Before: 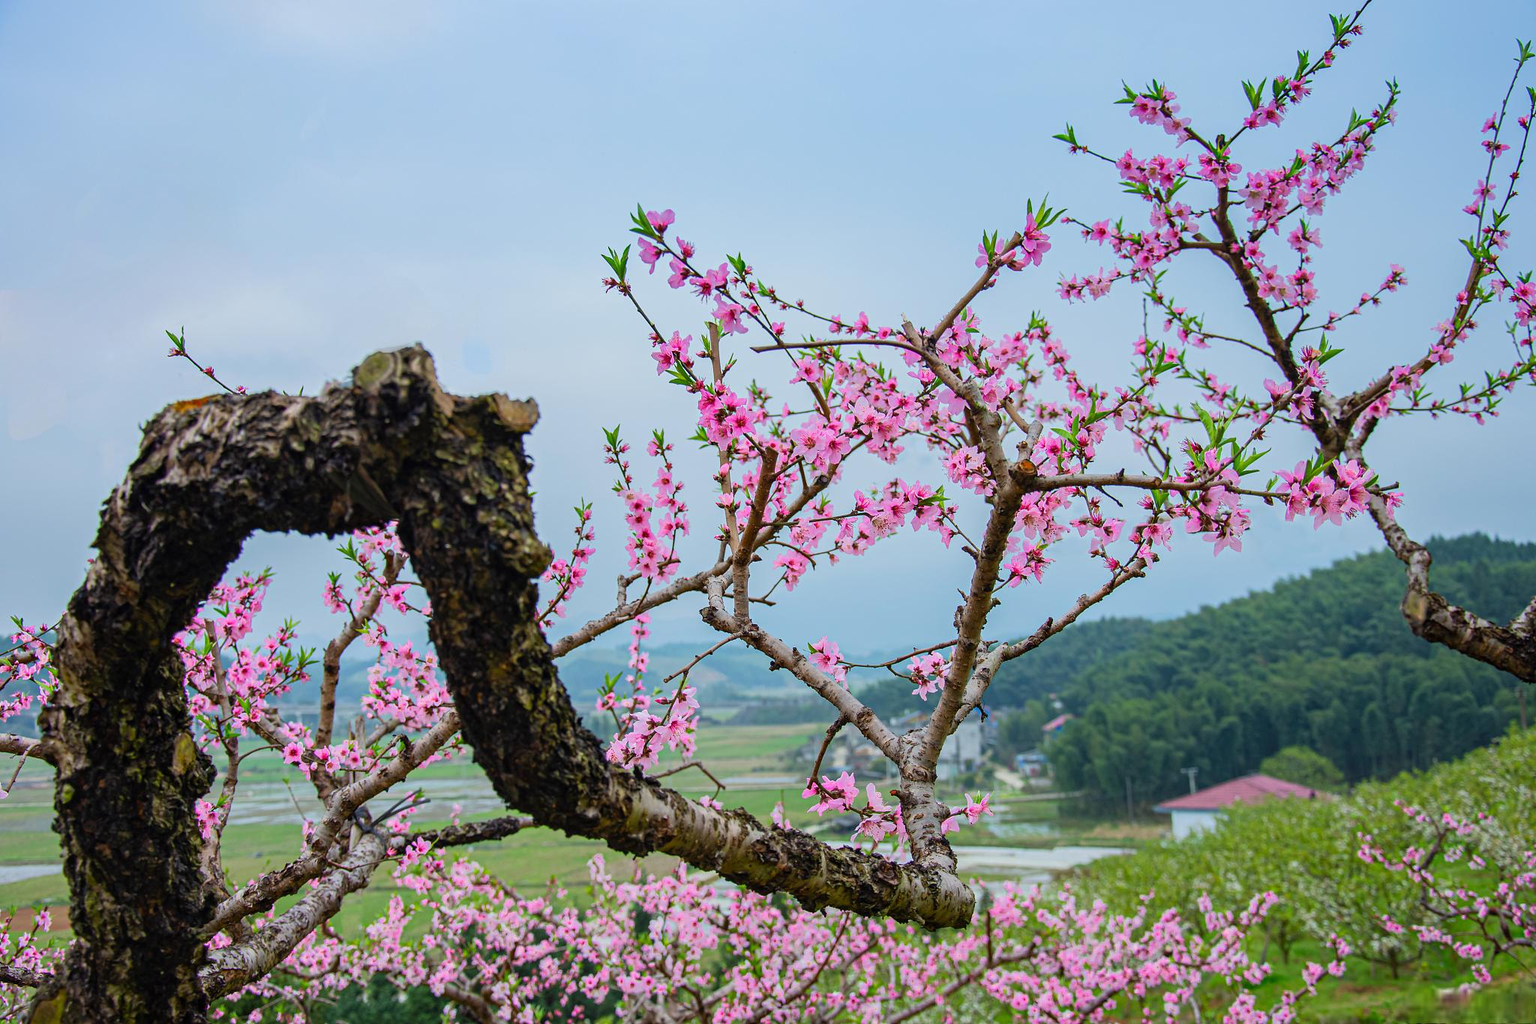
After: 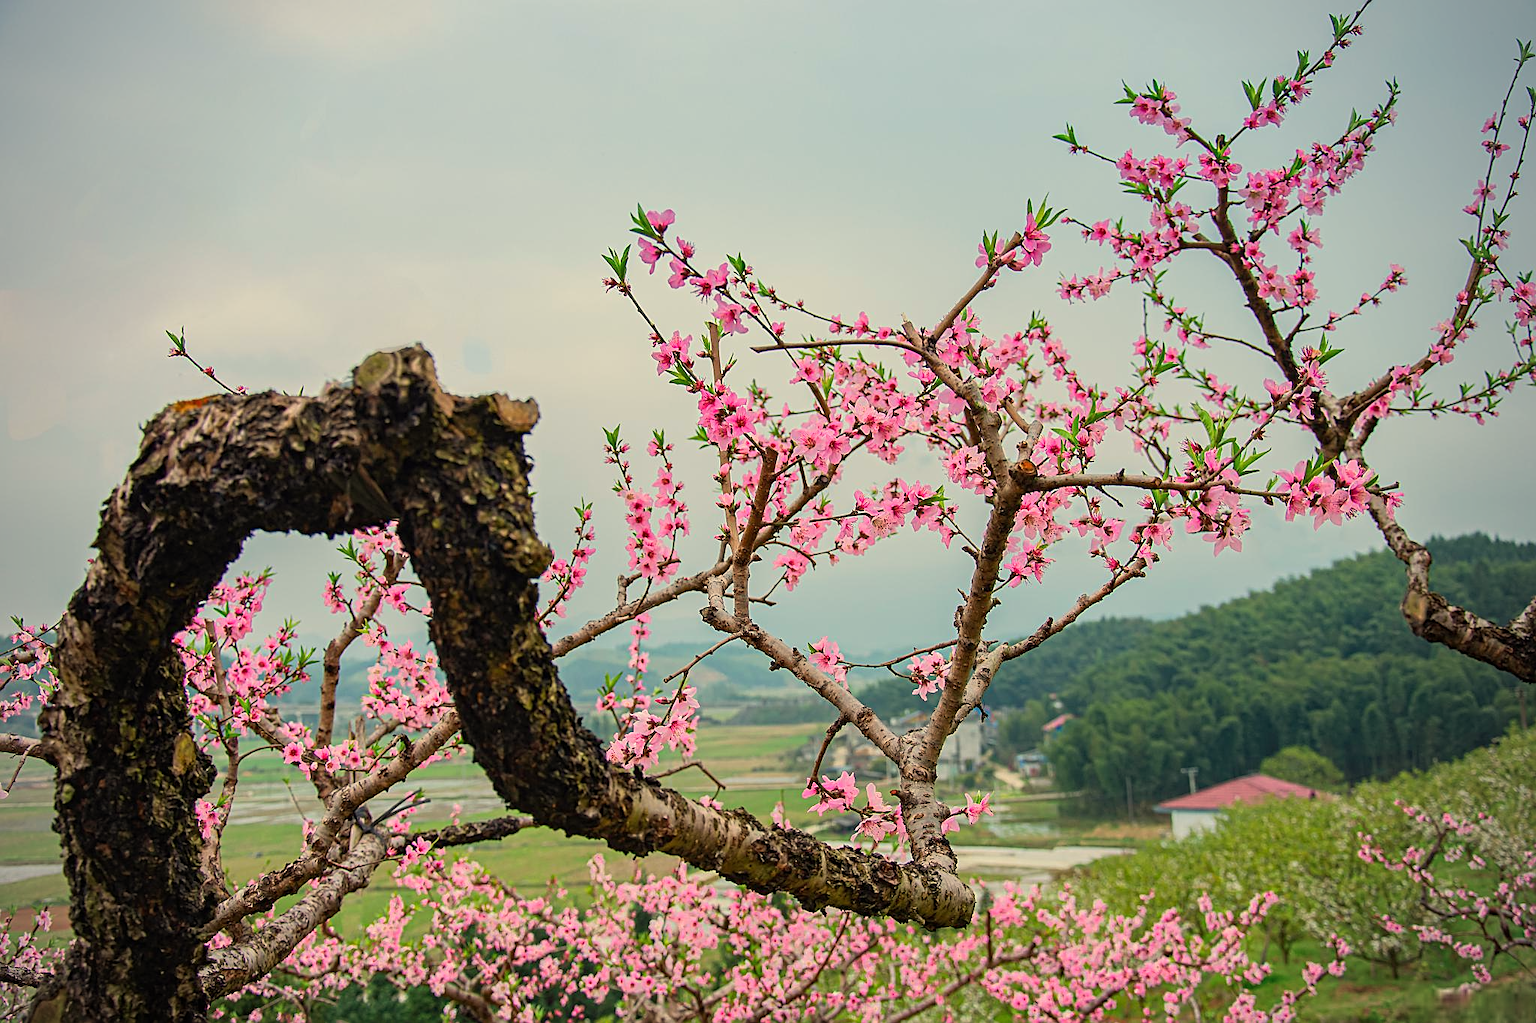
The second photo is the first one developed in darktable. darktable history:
vignetting: fall-off radius 60.92%
sharpen: on, module defaults
white balance: red 1.123, blue 0.83
